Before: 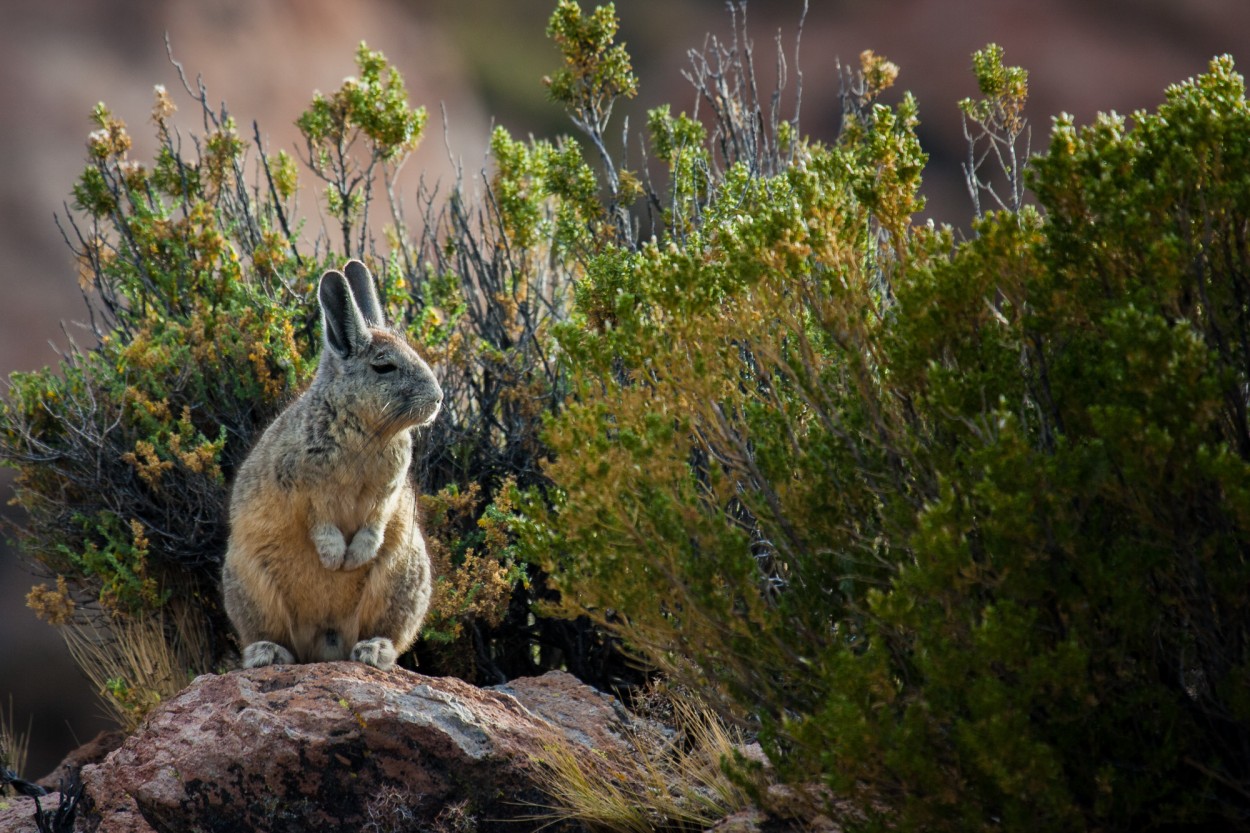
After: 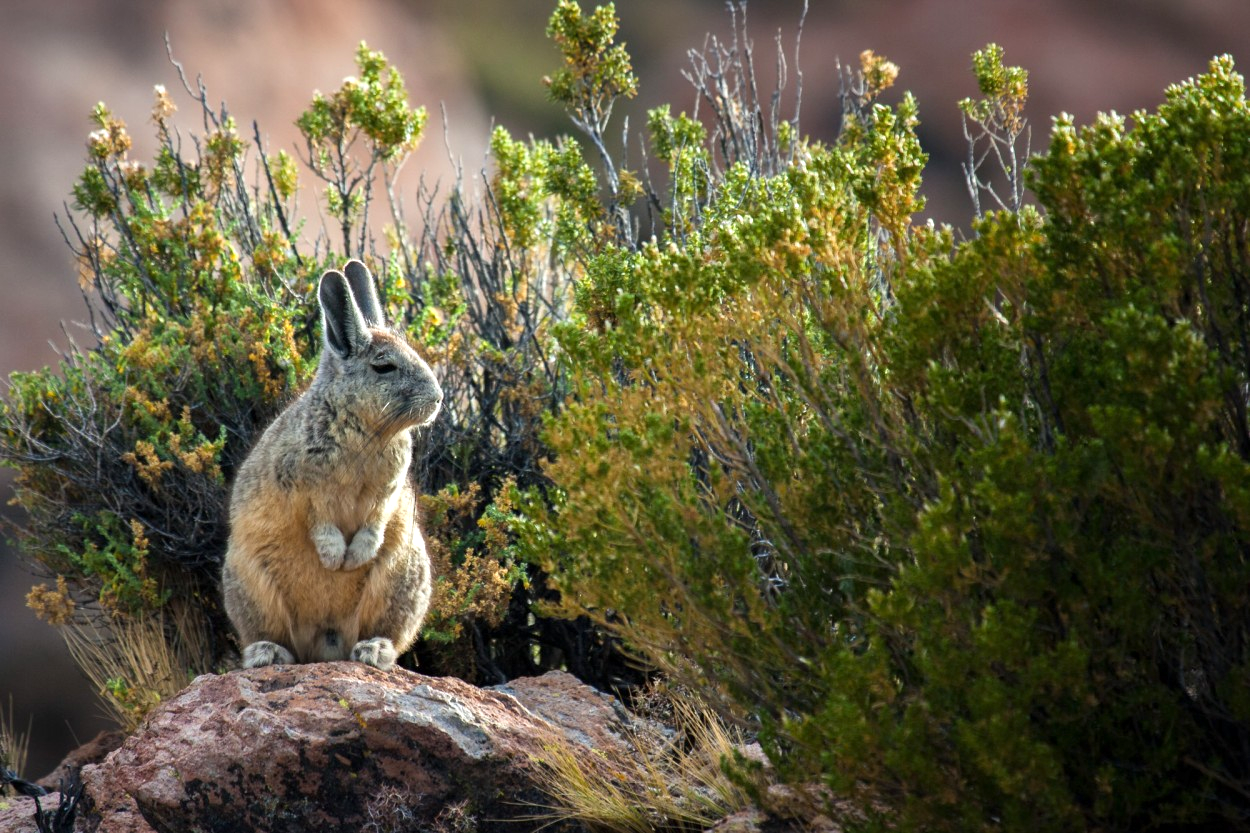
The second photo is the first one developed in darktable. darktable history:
exposure: exposure 0.602 EV, compensate exposure bias true, compensate highlight preservation false
